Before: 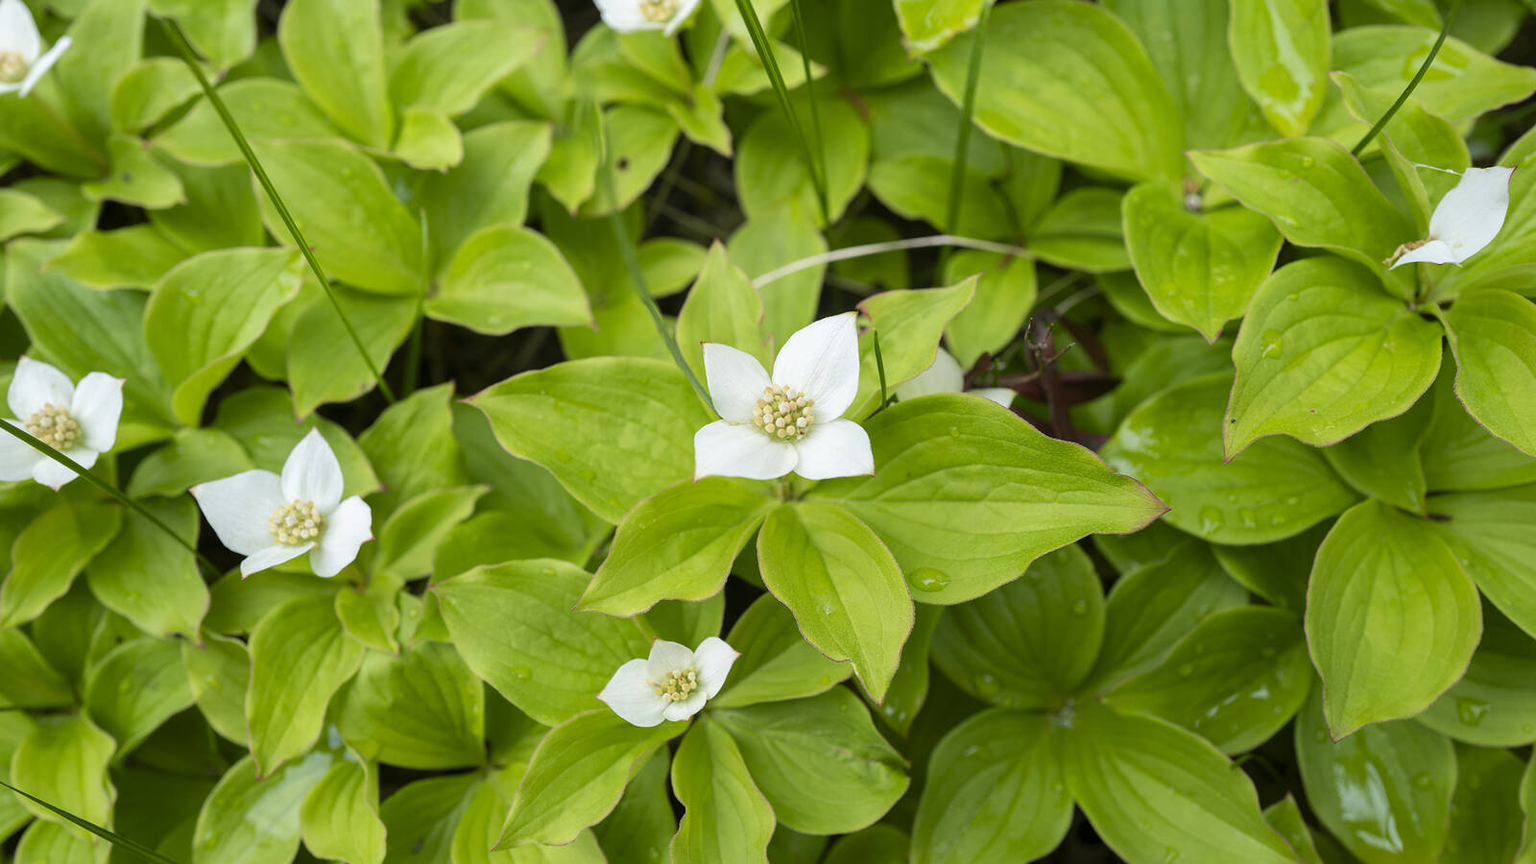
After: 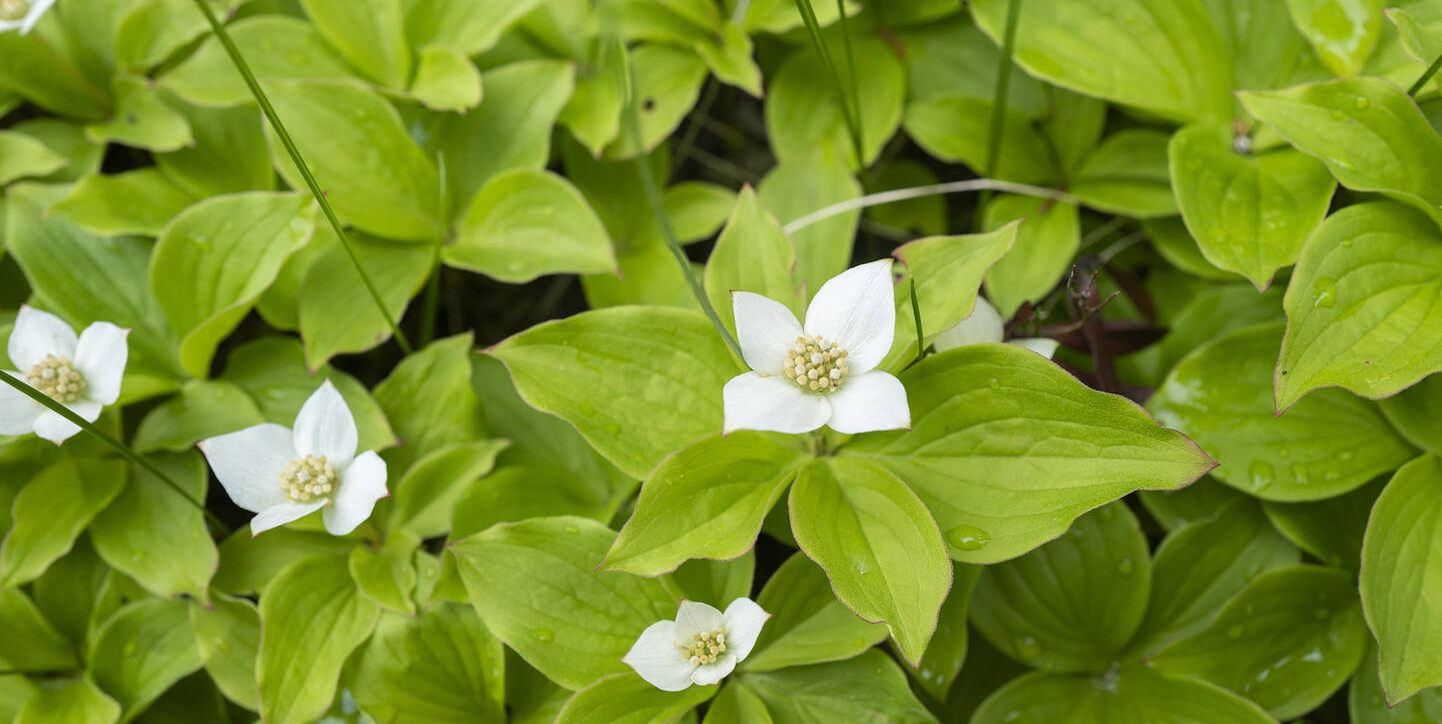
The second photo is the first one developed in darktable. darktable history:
crop: top 7.433%, right 9.842%, bottom 12.073%
